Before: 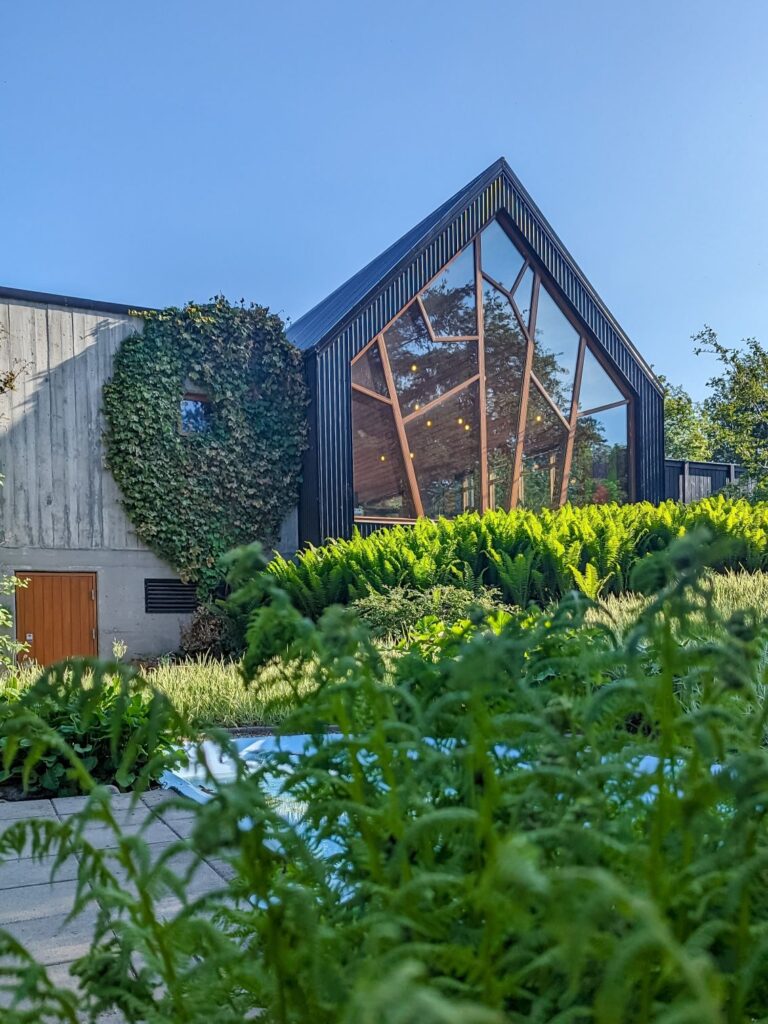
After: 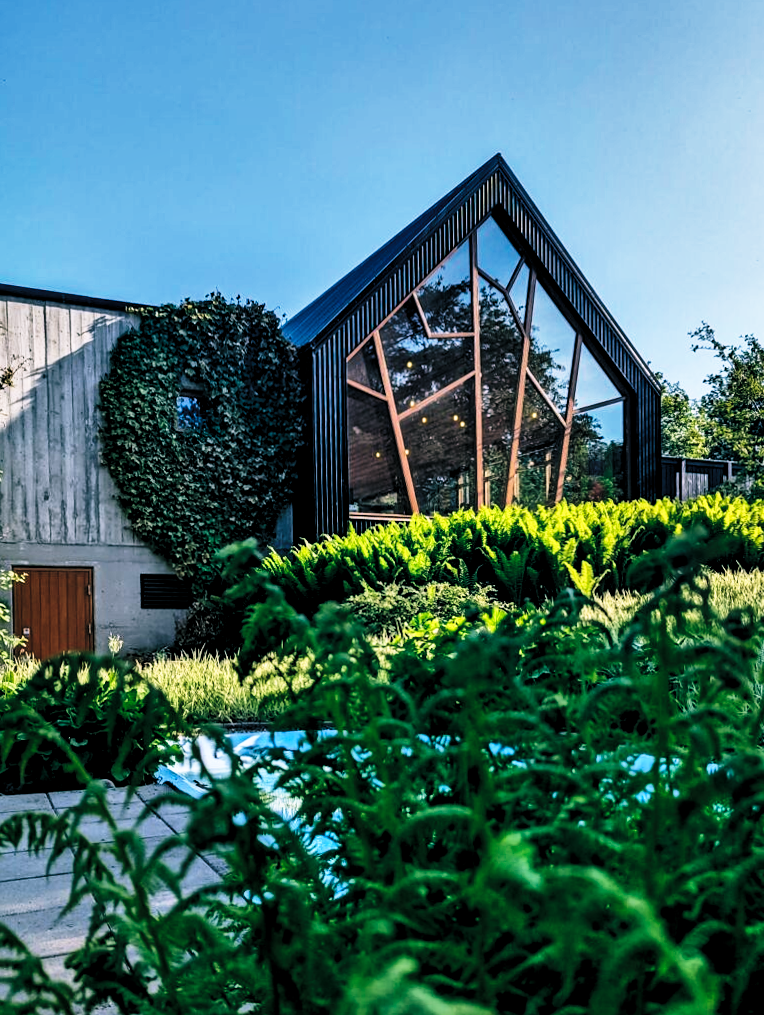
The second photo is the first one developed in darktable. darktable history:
levels: levels [0.116, 0.574, 1]
rotate and perspective: rotation 0.192°, lens shift (horizontal) -0.015, crop left 0.005, crop right 0.996, crop top 0.006, crop bottom 0.99
color balance: lift [1.016, 0.983, 1, 1.017], gamma [0.78, 1.018, 1.043, 0.957], gain [0.786, 1.063, 0.937, 1.017], input saturation 118.26%, contrast 13.43%, contrast fulcrum 21.62%, output saturation 82.76%
base curve: curves: ch0 [(0, 0) (0.026, 0.03) (0.109, 0.232) (0.351, 0.748) (0.669, 0.968) (1, 1)], preserve colors none
shadows and highlights: low approximation 0.01, soften with gaussian
